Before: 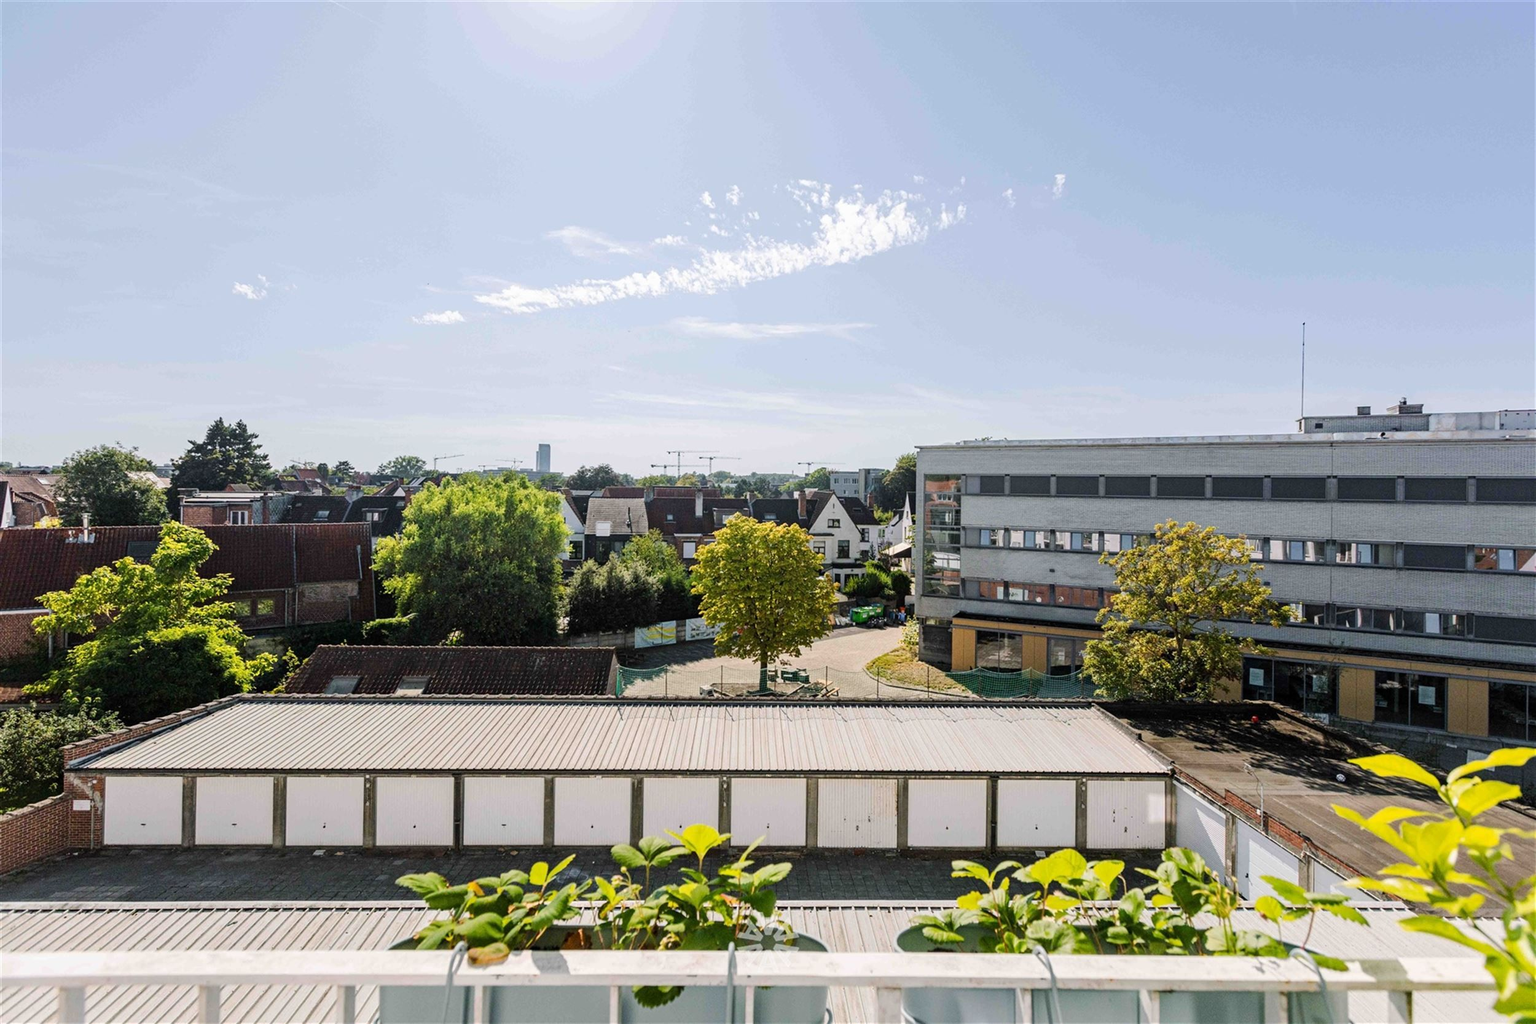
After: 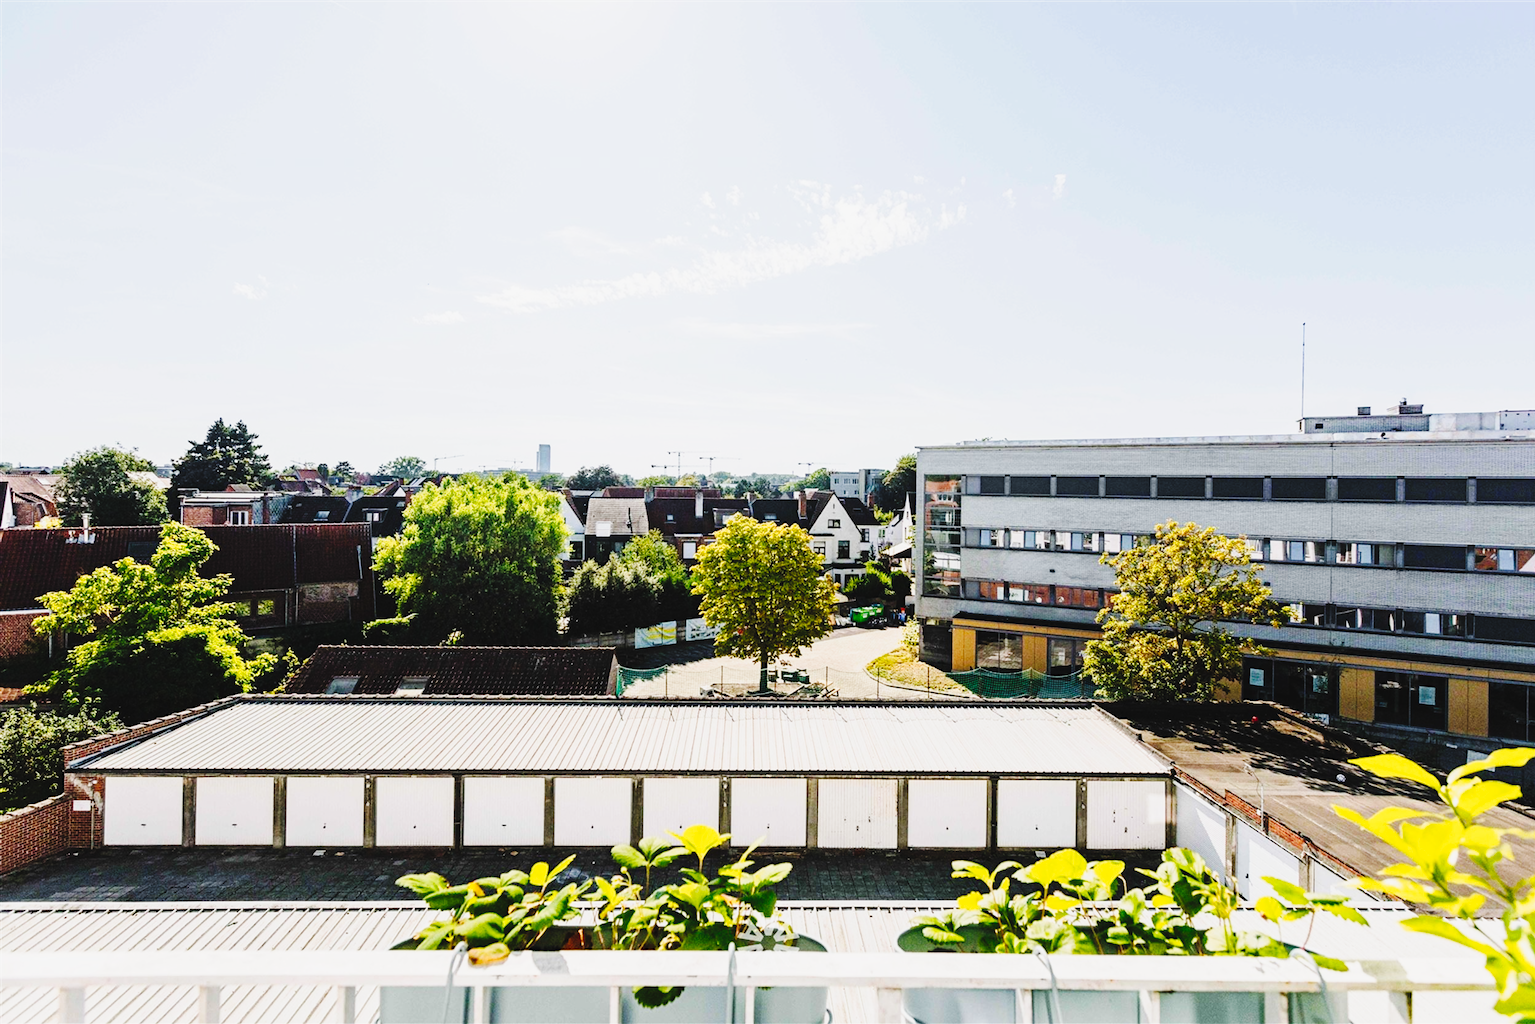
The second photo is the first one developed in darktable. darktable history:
base curve: curves: ch0 [(0, 0) (0.036, 0.025) (0.121, 0.166) (0.206, 0.329) (0.605, 0.79) (1, 1)], preserve colors none
tone curve: curves: ch0 [(0, 0.039) (0.104, 0.103) (0.273, 0.267) (0.448, 0.487) (0.704, 0.761) (0.886, 0.922) (0.994, 0.971)]; ch1 [(0, 0) (0.335, 0.298) (0.446, 0.413) (0.485, 0.487) (0.515, 0.503) (0.566, 0.563) (0.641, 0.655) (1, 1)]; ch2 [(0, 0) (0.314, 0.301) (0.421, 0.411) (0.502, 0.494) (0.528, 0.54) (0.557, 0.559) (0.612, 0.605) (0.722, 0.686) (1, 1)], preserve colors none
